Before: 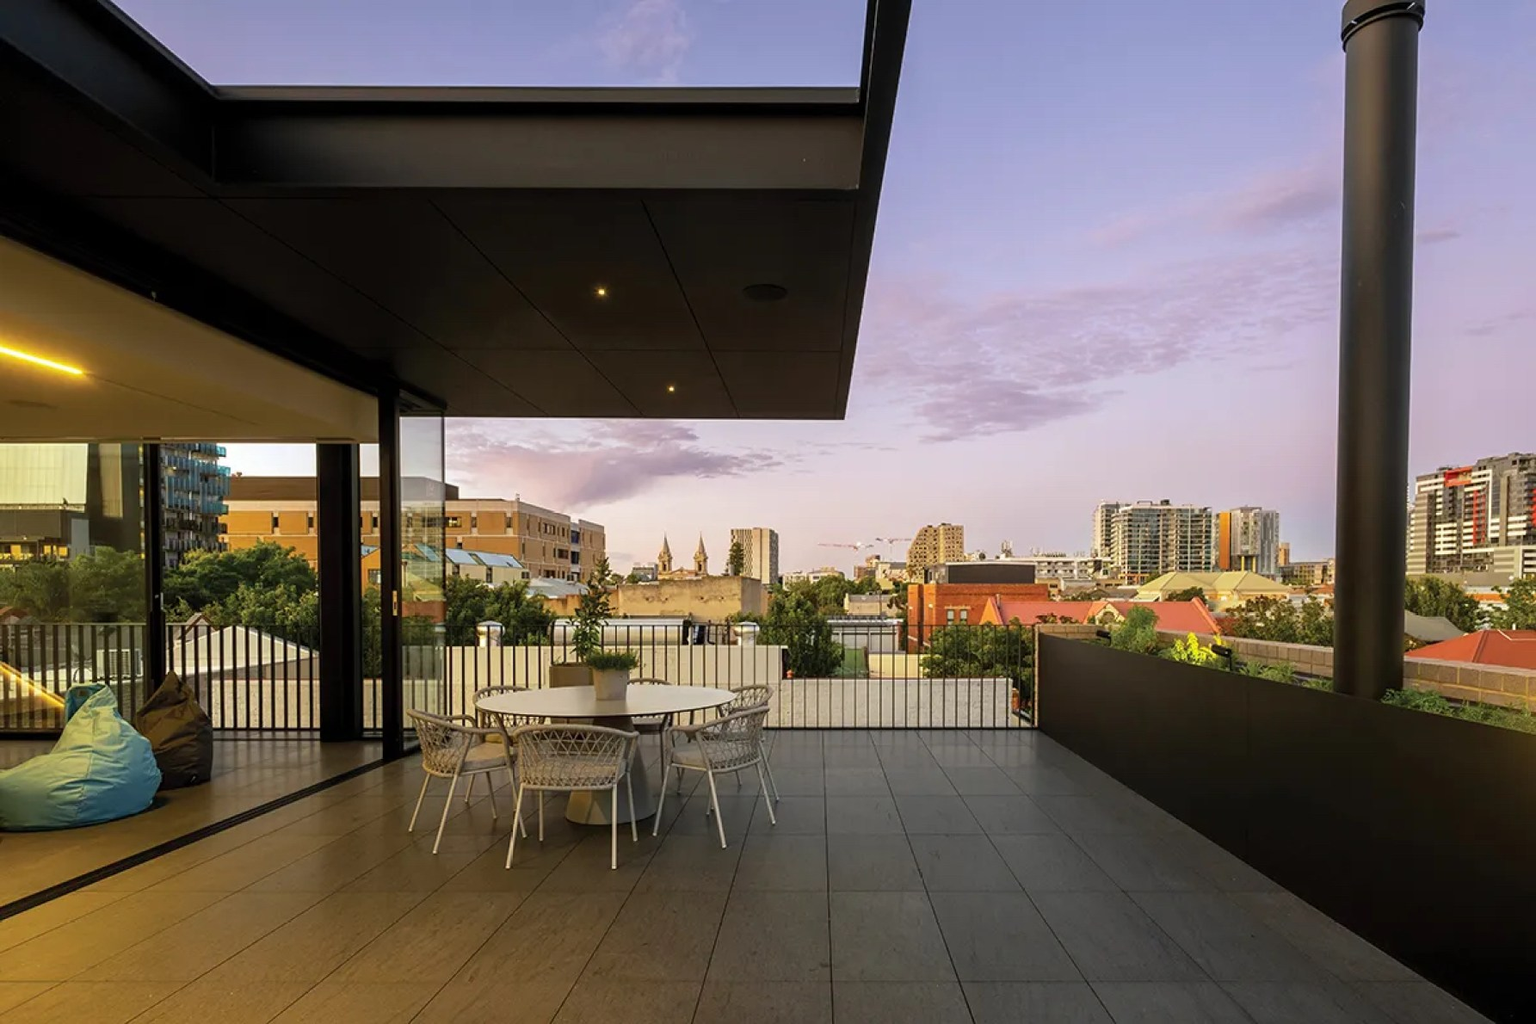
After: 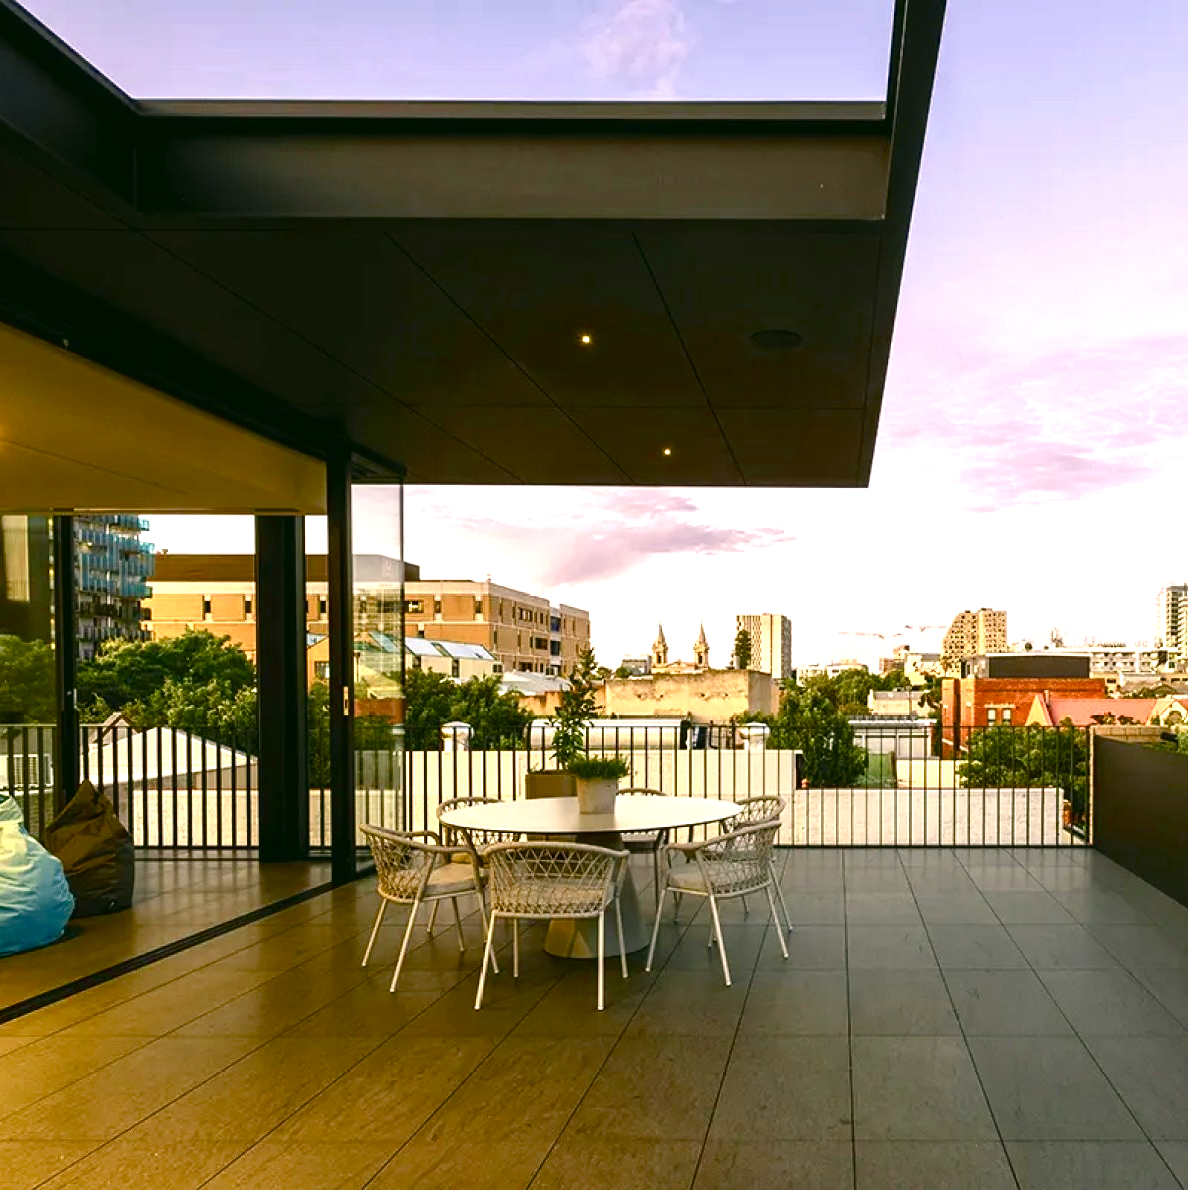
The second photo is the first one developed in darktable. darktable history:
crop and rotate: left 6.337%, right 27.054%
exposure: black level correction 0, exposure 0.694 EV, compensate highlight preservation false
color balance rgb: global offset › luminance 0.505%, perceptual saturation grading › global saturation 14.322%, perceptual saturation grading › highlights -30.734%, perceptual saturation grading › shadows 50.933%, global vibrance 6.675%, contrast 12.316%, saturation formula JzAzBz (2021)
color correction: highlights a* 4.57, highlights b* 4.98, shadows a* -7.41, shadows b* 4.95
